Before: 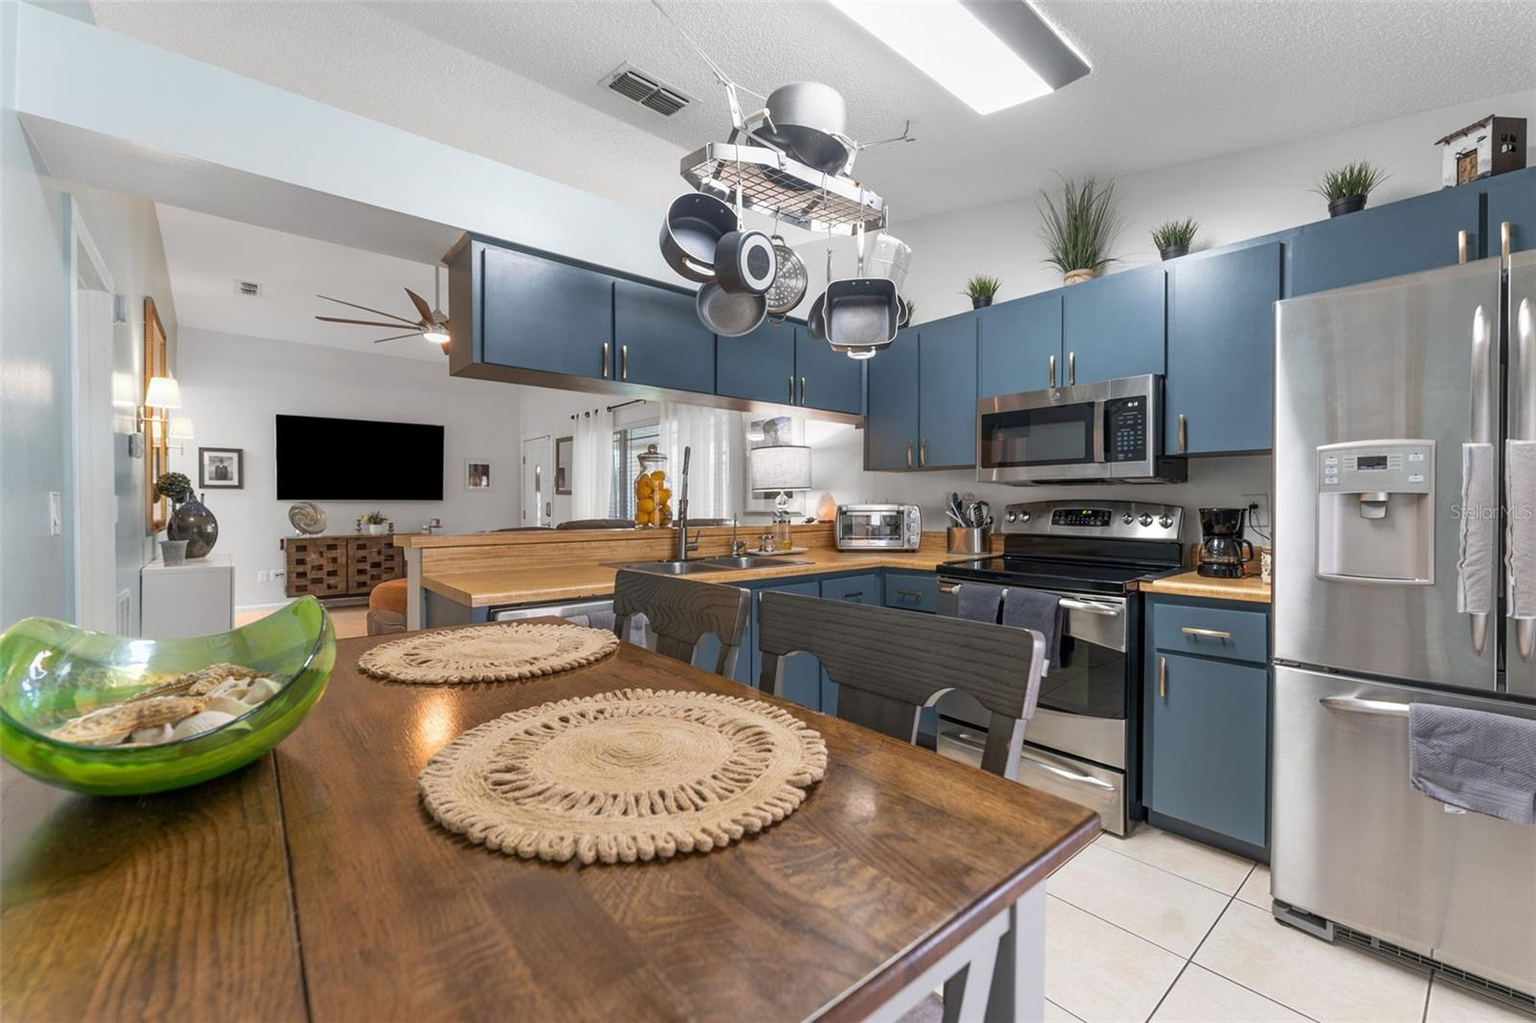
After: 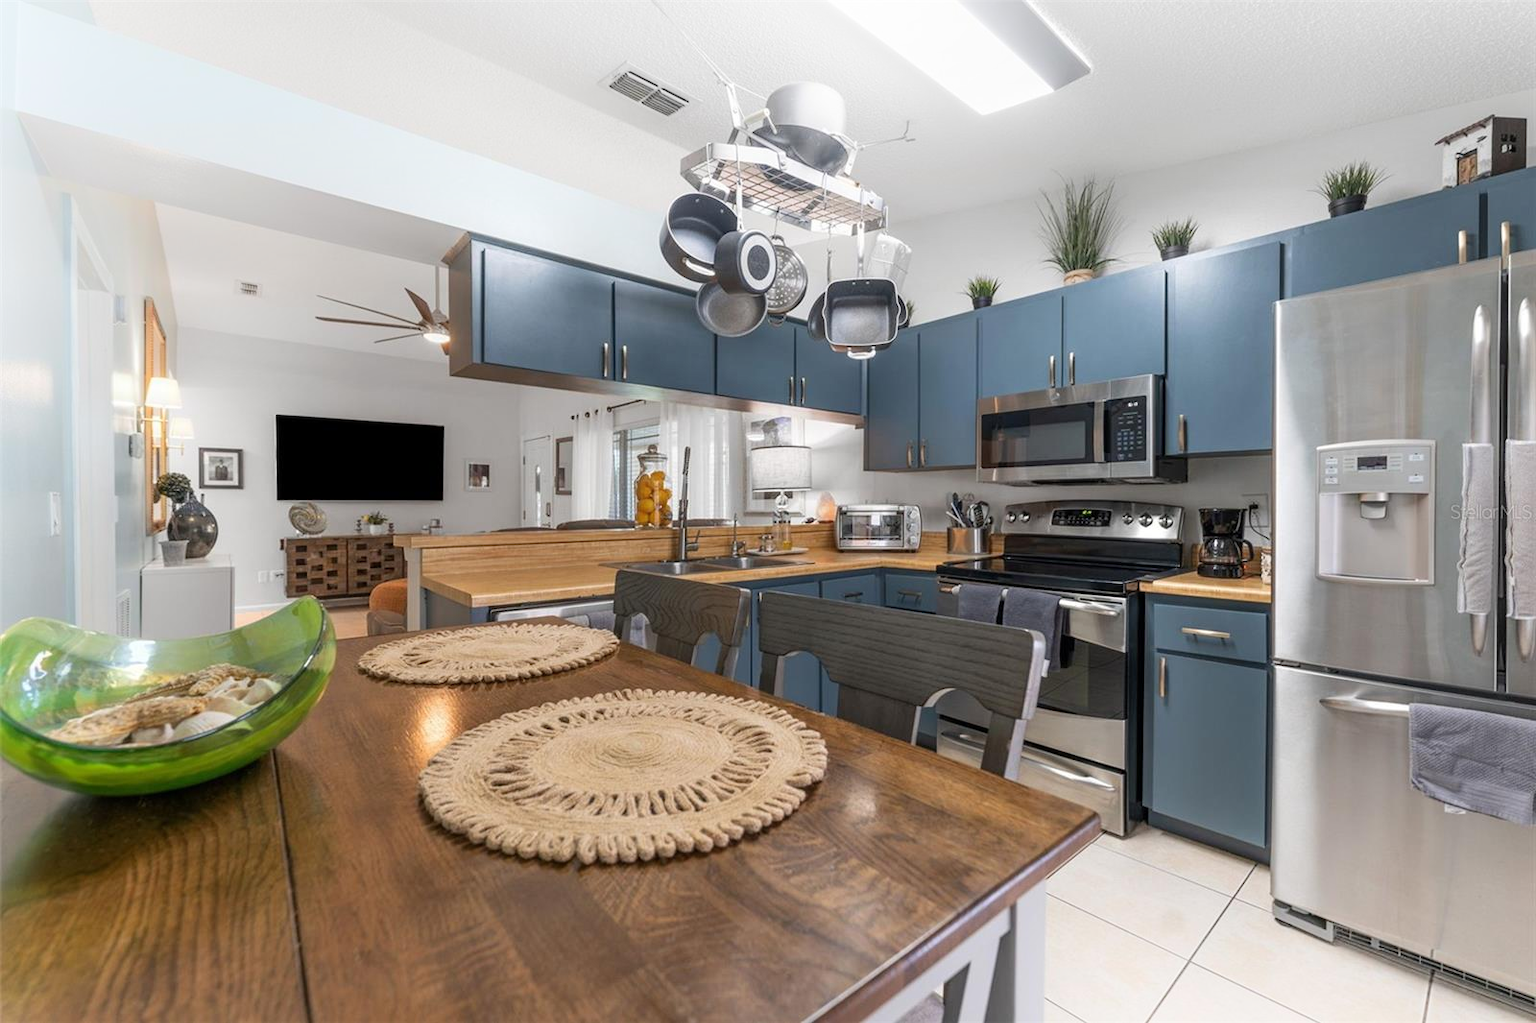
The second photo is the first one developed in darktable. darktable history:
shadows and highlights: highlights 71.67, soften with gaussian
